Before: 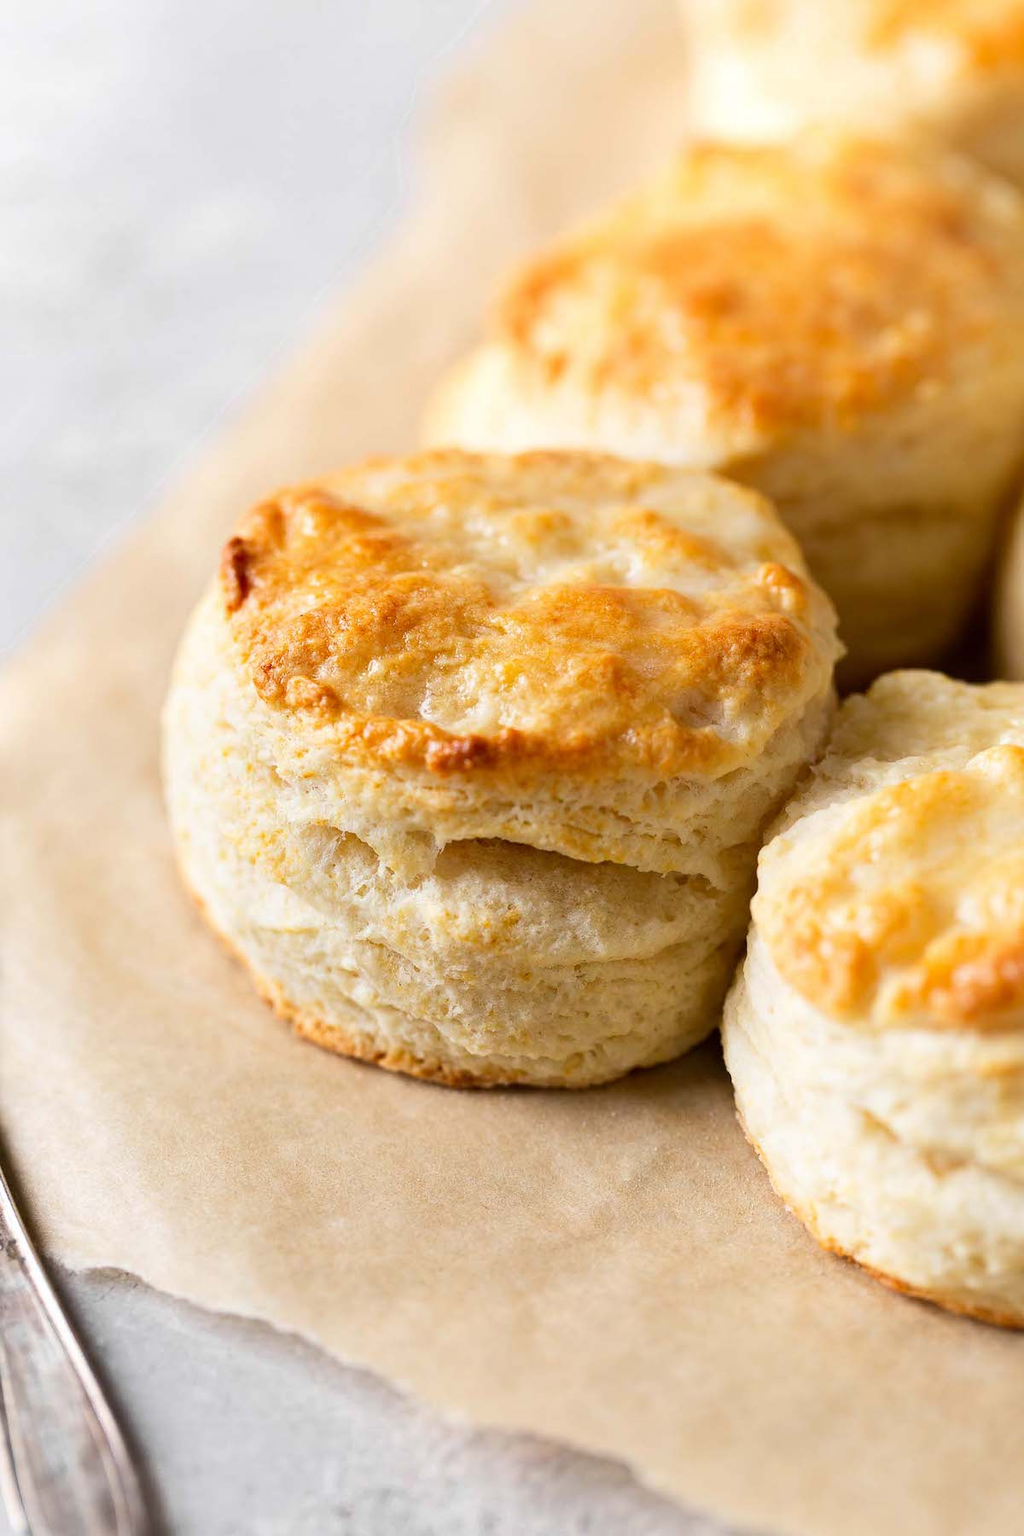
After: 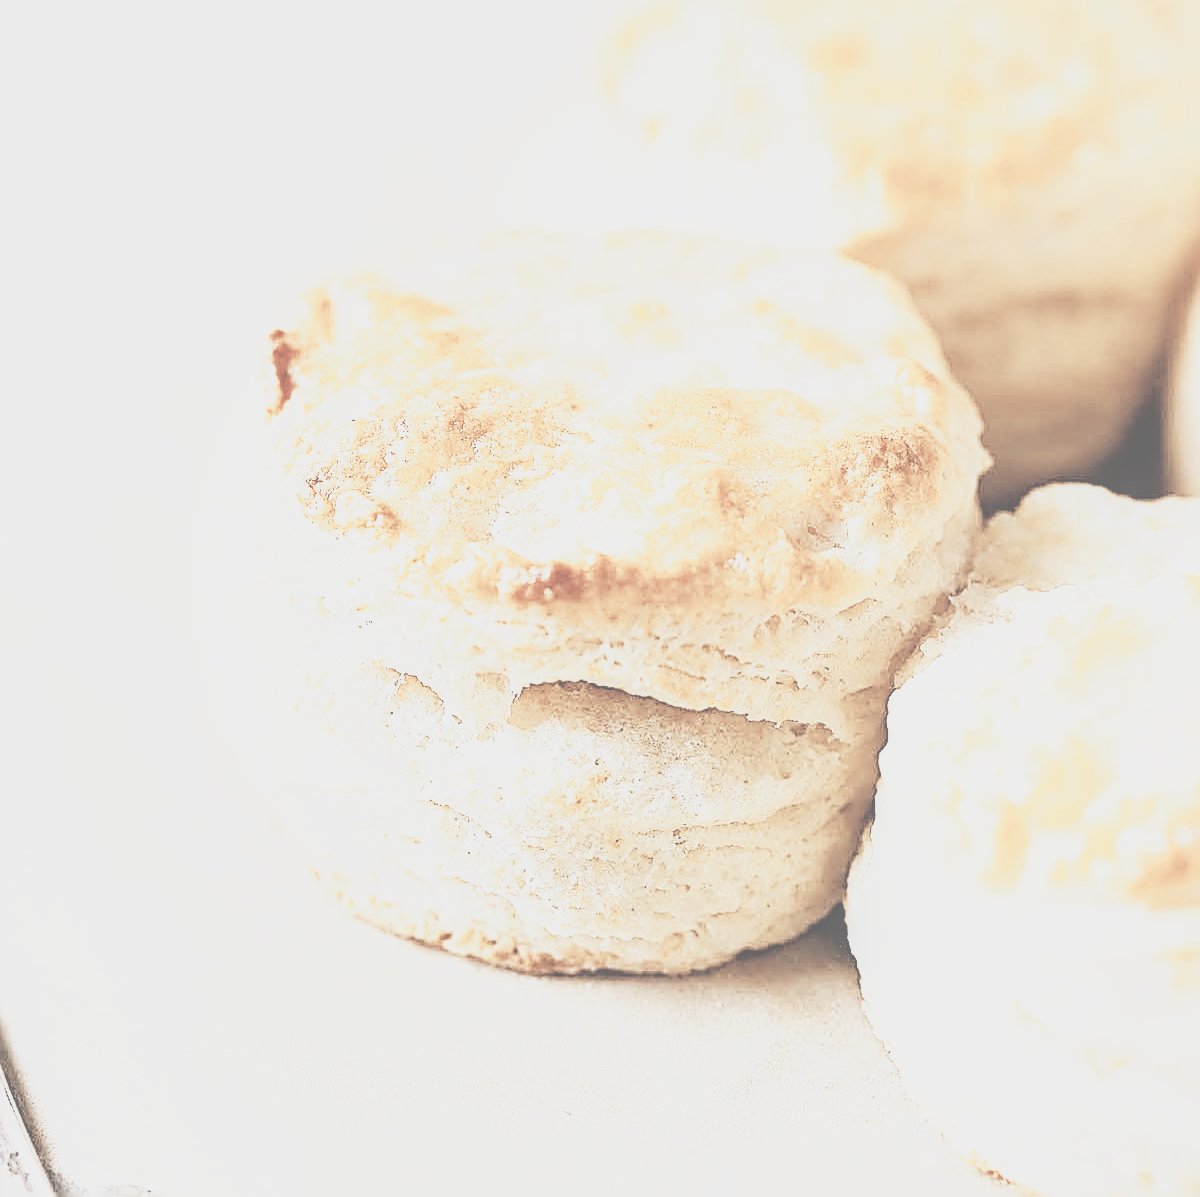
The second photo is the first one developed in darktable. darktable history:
rgb curve: curves: ch0 [(0, 0) (0.136, 0.078) (0.262, 0.245) (0.414, 0.42) (1, 1)], compensate middle gray true, preserve colors basic power
exposure: exposure 0.648 EV, compensate highlight preservation false
crop: top 16.727%, bottom 16.727%
contrast brightness saturation: contrast -0.32, brightness 0.75, saturation -0.78
base curve: curves: ch0 [(0, 0) (0.007, 0.004) (0.027, 0.03) (0.046, 0.07) (0.207, 0.54) (0.442, 0.872) (0.673, 0.972) (1, 1)], preserve colors none
sharpen: amount 1.861
color zones: curves: ch0 [(0, 0.363) (0.128, 0.373) (0.25, 0.5) (0.402, 0.407) (0.521, 0.525) (0.63, 0.559) (0.729, 0.662) (0.867, 0.471)]; ch1 [(0, 0.515) (0.136, 0.618) (0.25, 0.5) (0.378, 0) (0.516, 0) (0.622, 0.593) (0.737, 0.819) (0.87, 0.593)]; ch2 [(0, 0.529) (0.128, 0.471) (0.282, 0.451) (0.386, 0.662) (0.516, 0.525) (0.633, 0.554) (0.75, 0.62) (0.875, 0.441)]
local contrast: on, module defaults
